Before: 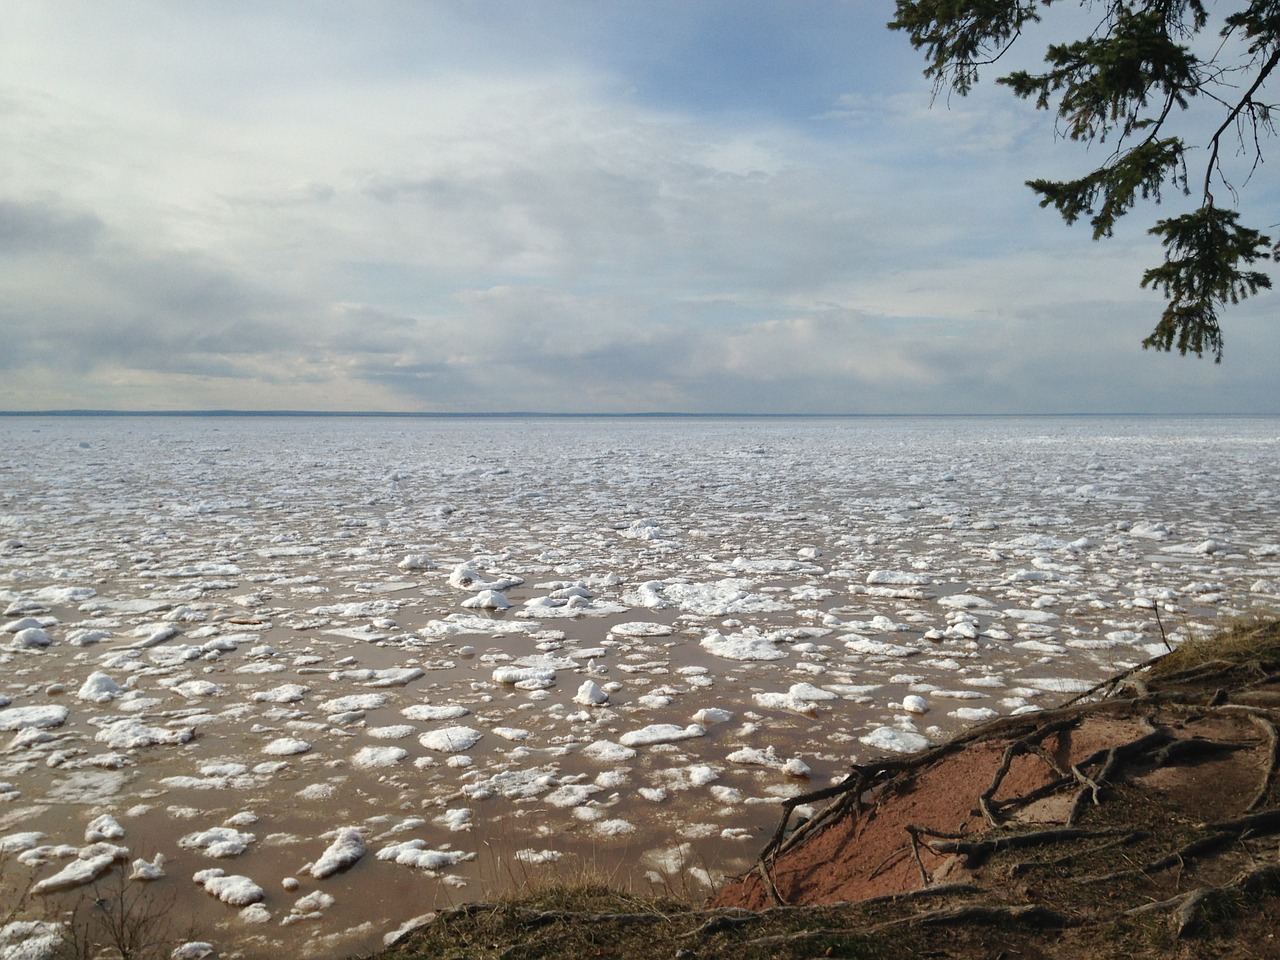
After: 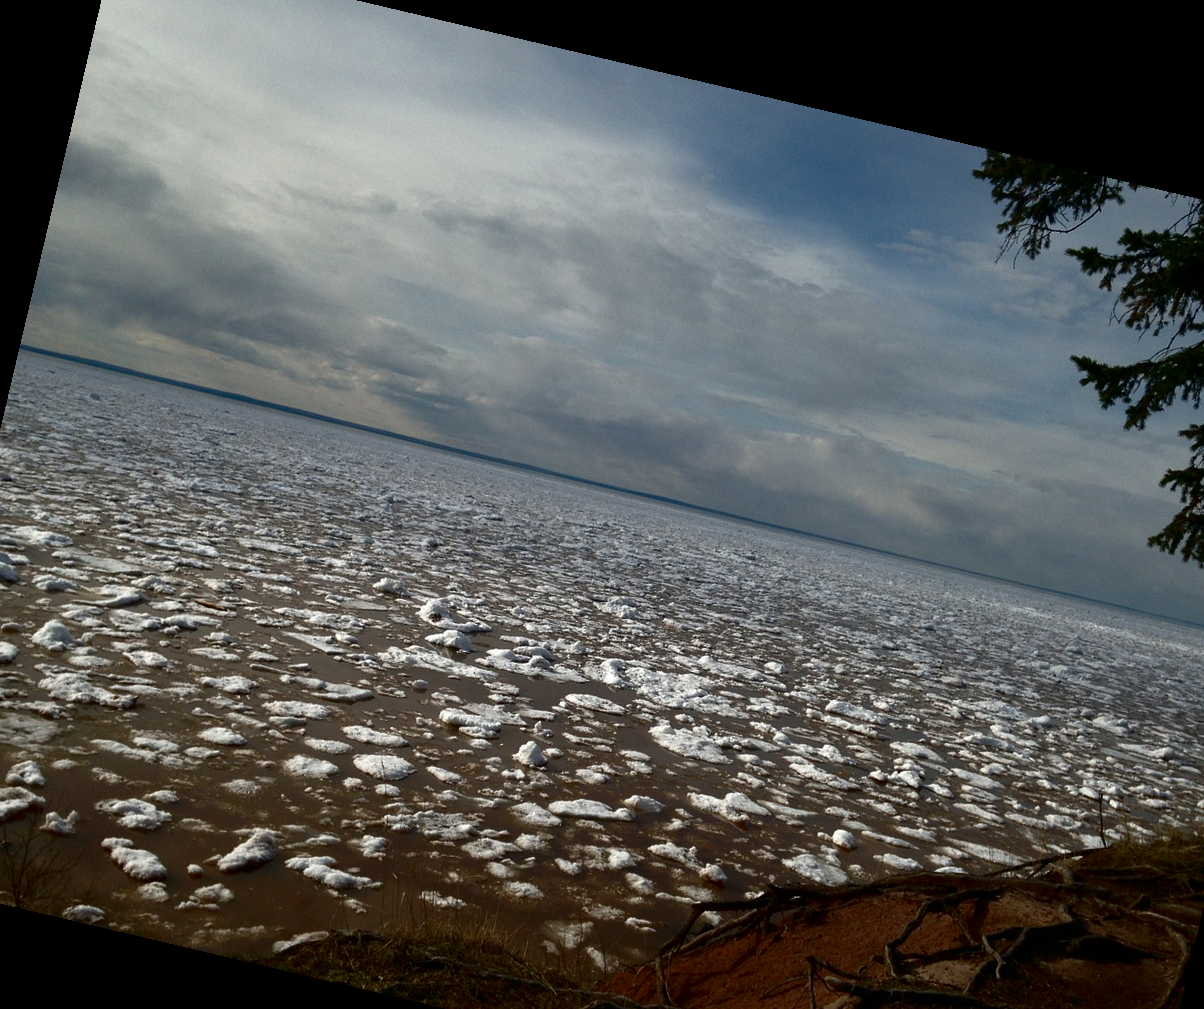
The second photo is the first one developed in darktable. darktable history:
crop and rotate: left 7.196%, top 4.574%, right 10.605%, bottom 13.178%
contrast brightness saturation: brightness -0.52
rotate and perspective: rotation 13.27°, automatic cropping off
